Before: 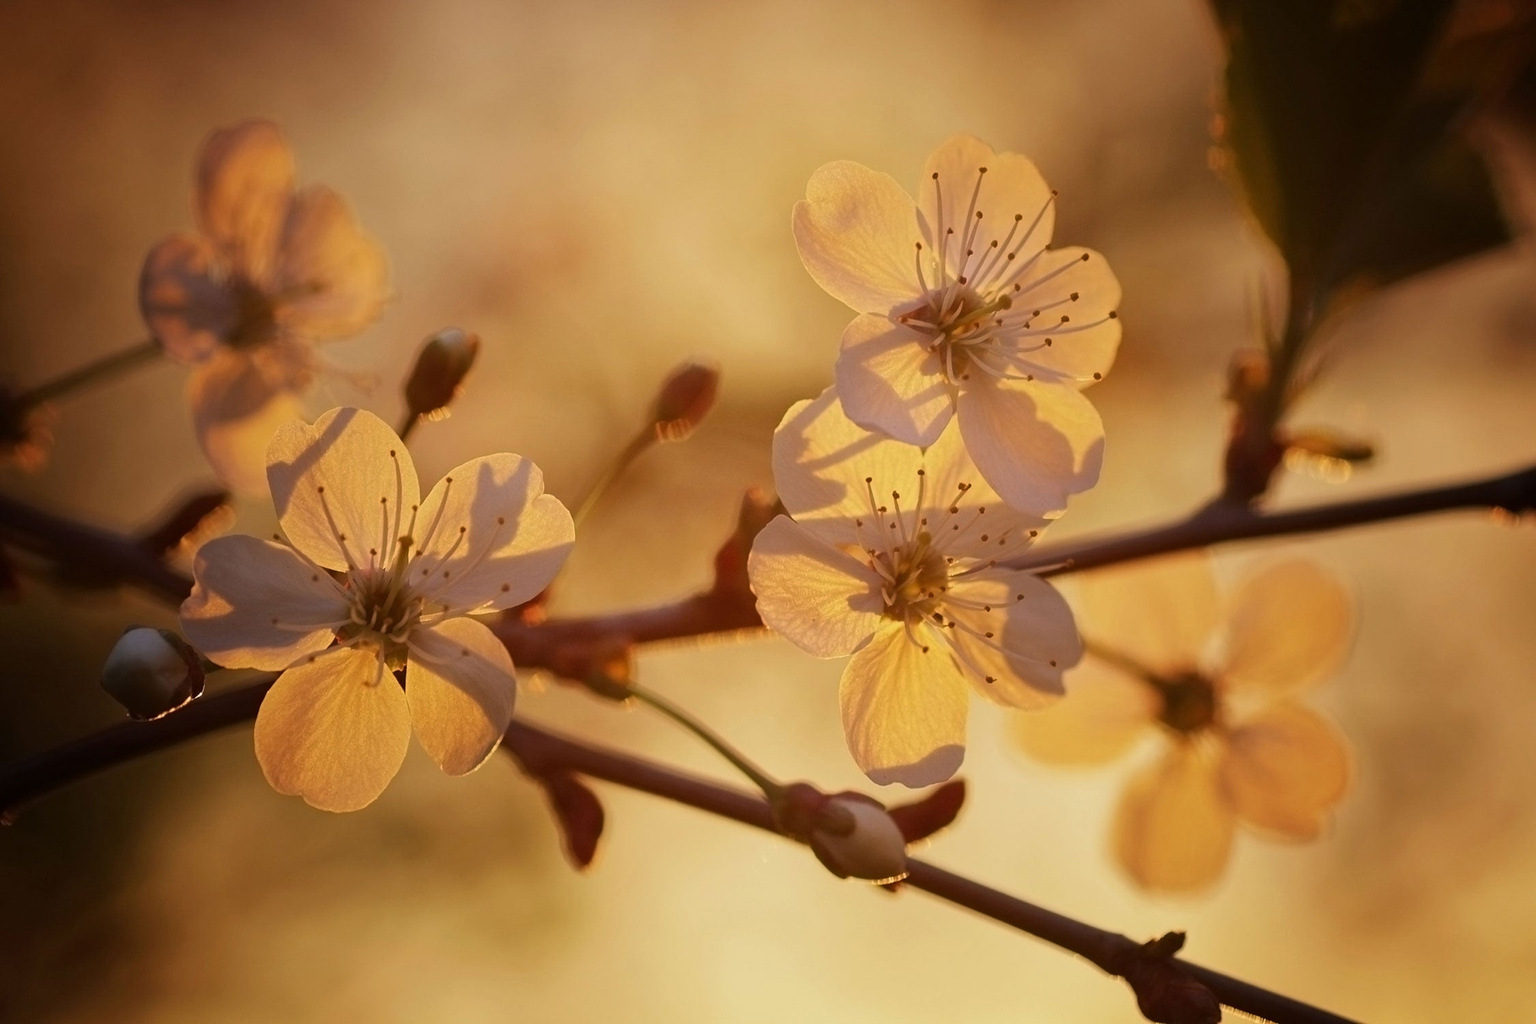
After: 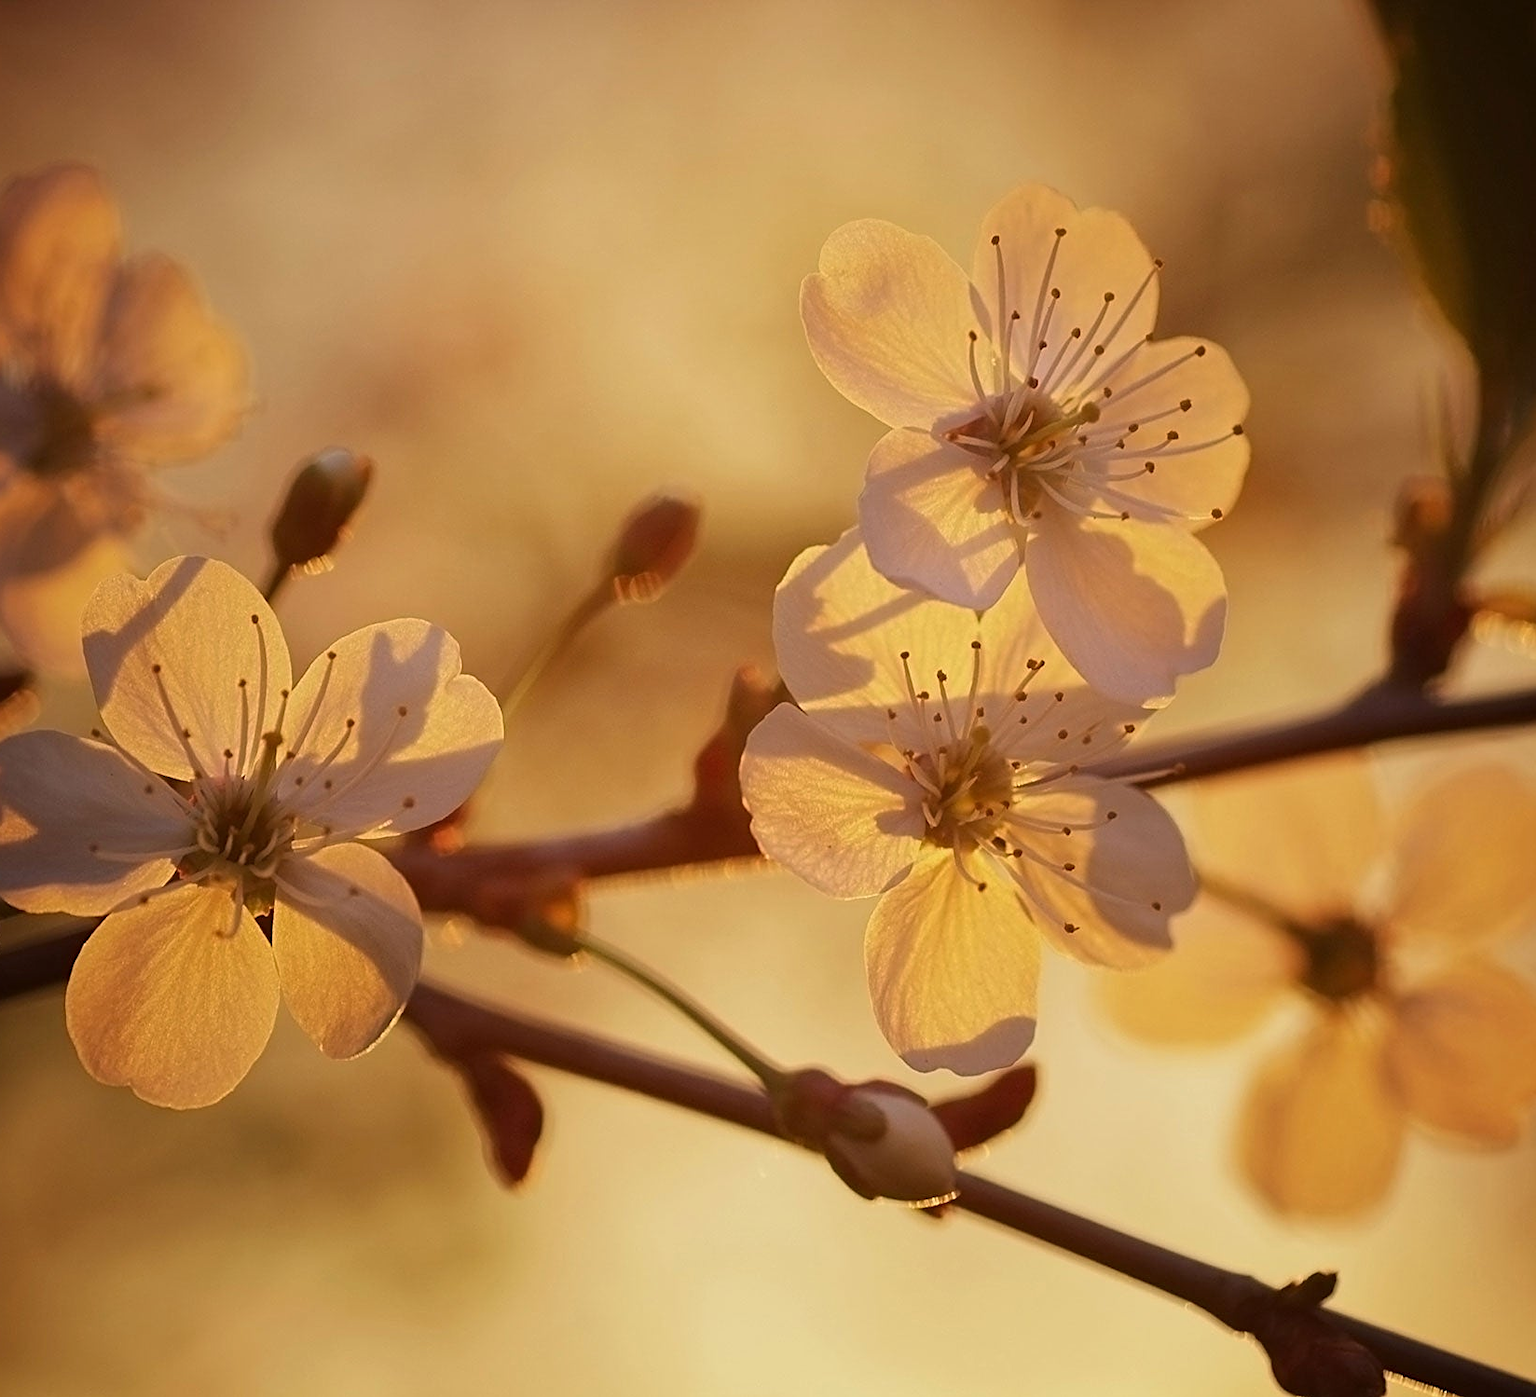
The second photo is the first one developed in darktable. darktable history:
sharpen: on, module defaults
crop: left 13.443%, right 13.31%
levels: levels [0, 0.499, 1]
